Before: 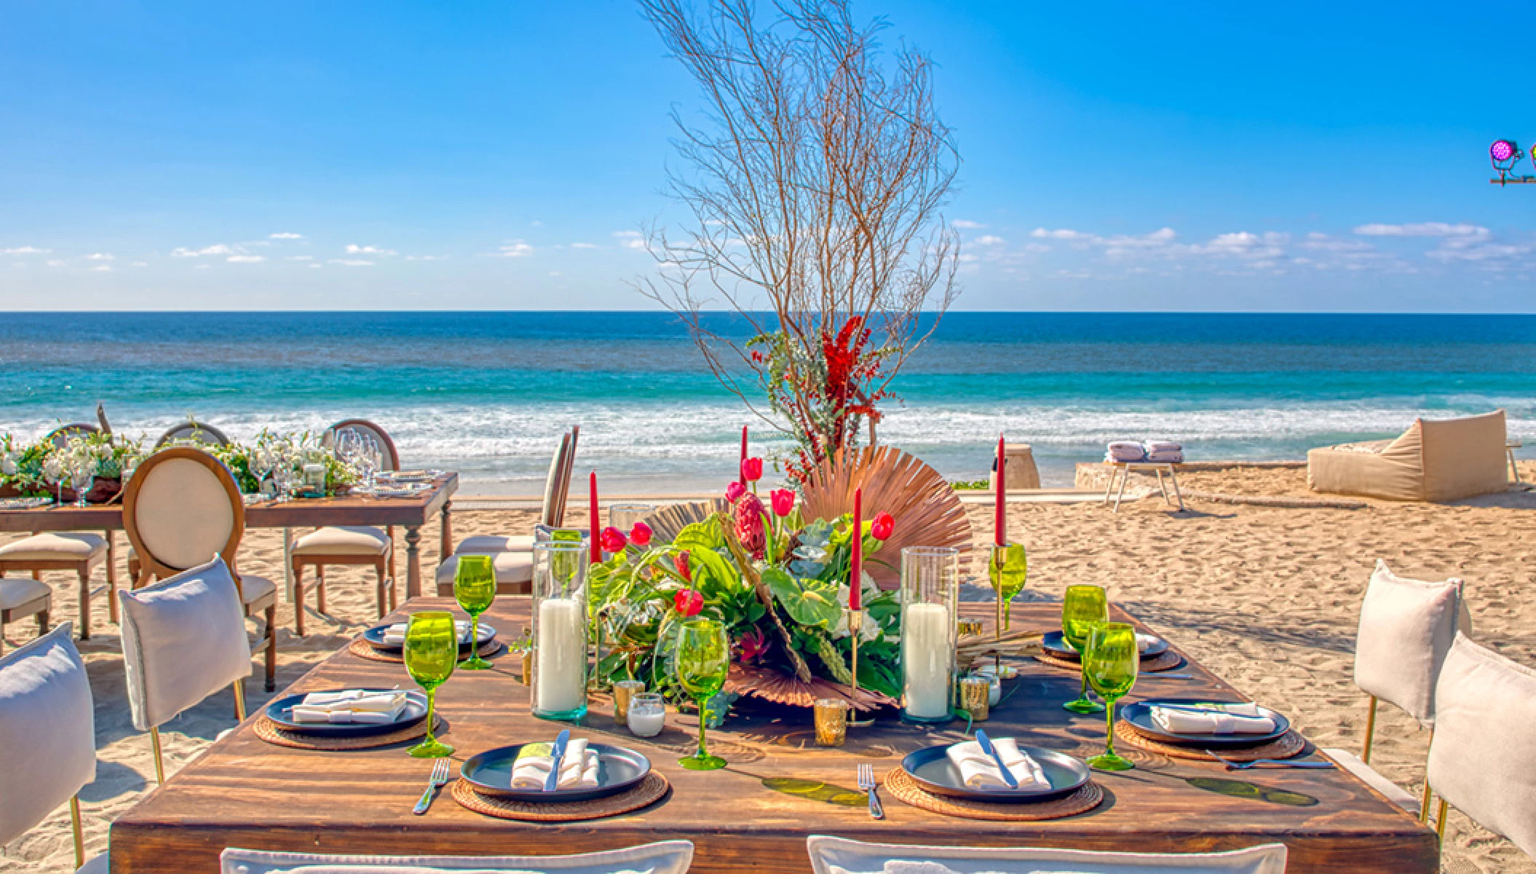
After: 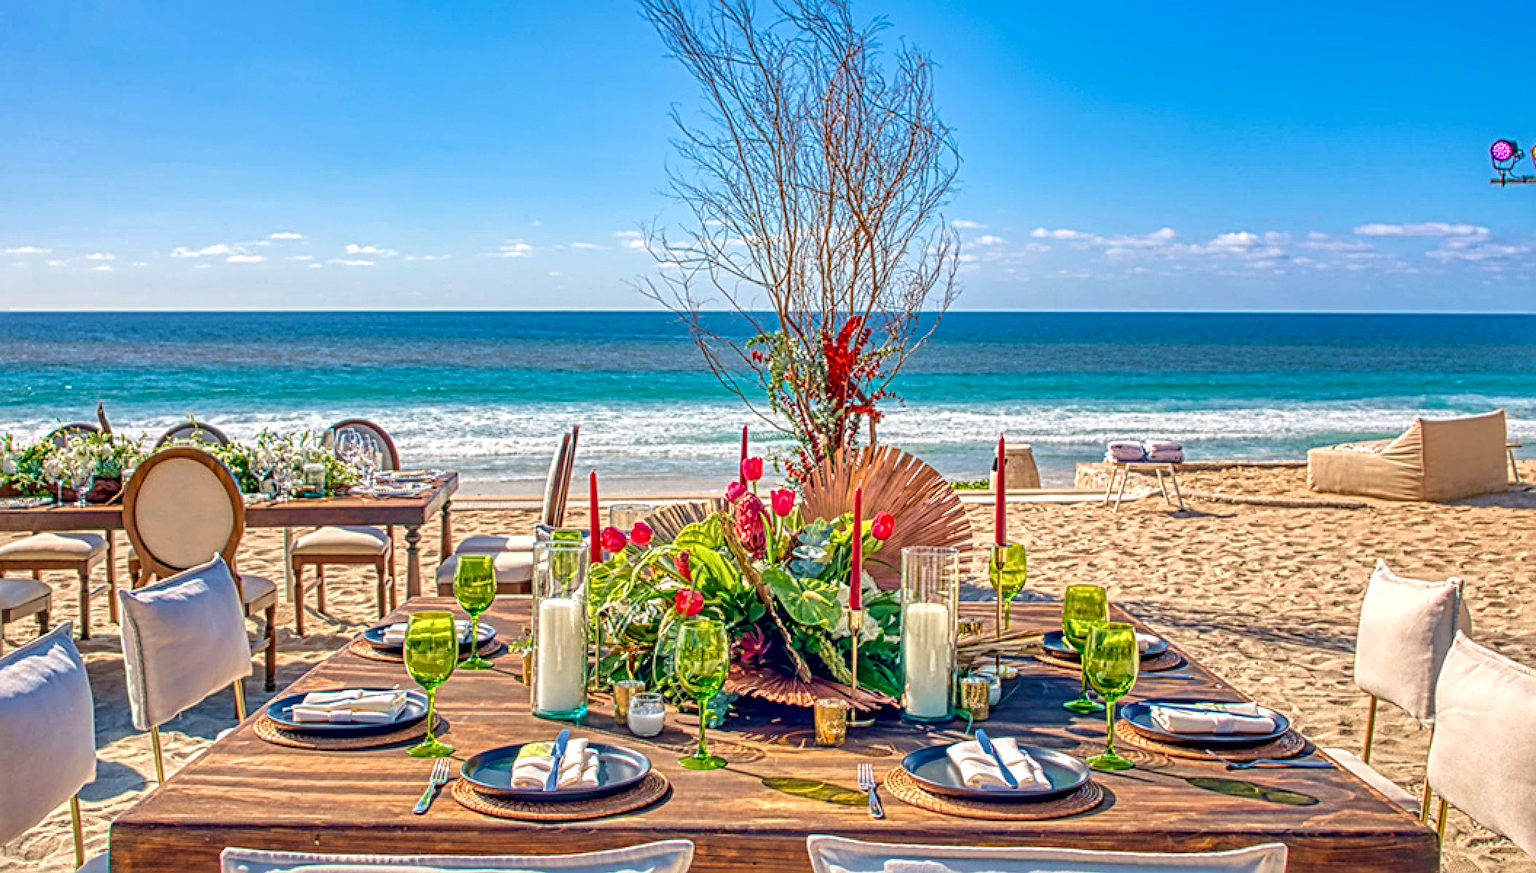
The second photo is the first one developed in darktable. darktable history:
local contrast: on, module defaults
sharpen: radius 4.882
velvia: on, module defaults
